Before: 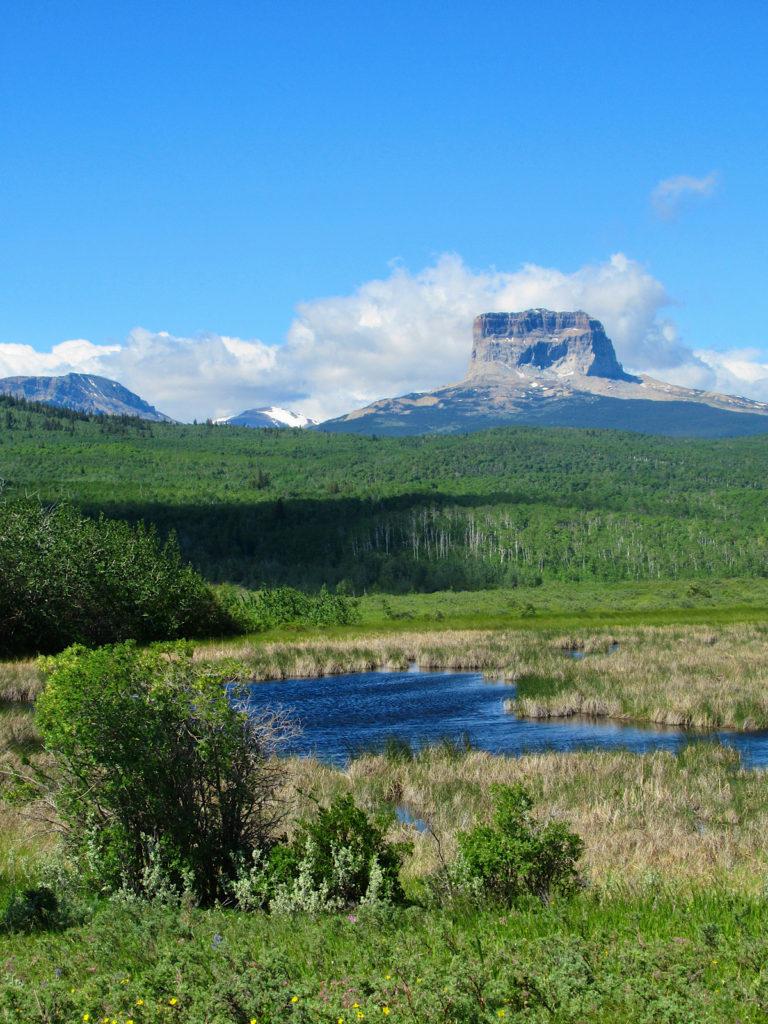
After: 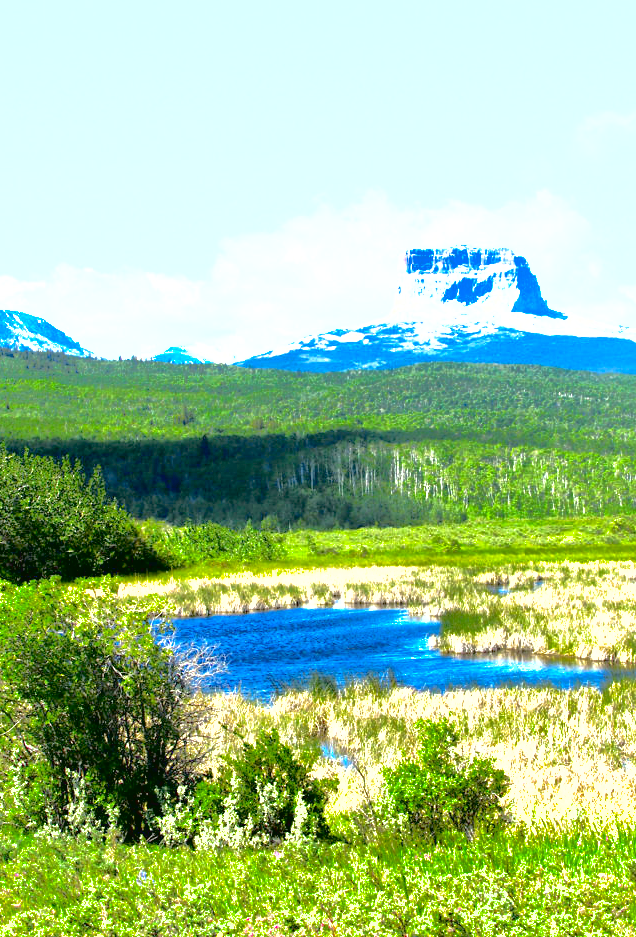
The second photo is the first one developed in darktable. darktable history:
tone curve: curves: ch0 [(0, 0.021) (0.049, 0.044) (0.157, 0.131) (0.365, 0.359) (0.499, 0.517) (0.675, 0.667) (0.856, 0.83) (1, 0.969)]; ch1 [(0, 0) (0.302, 0.309) (0.433, 0.443) (0.472, 0.47) (0.502, 0.503) (0.527, 0.516) (0.564, 0.557) (0.614, 0.645) (0.677, 0.722) (0.859, 0.889) (1, 1)]; ch2 [(0, 0) (0.33, 0.301) (0.447, 0.44) (0.487, 0.496) (0.502, 0.501) (0.535, 0.537) (0.565, 0.558) (0.608, 0.624) (1, 1)], color space Lab, independent channels, preserve colors none
exposure: black level correction 0.005, exposure 2.084 EV, compensate highlight preservation false
shadows and highlights: shadows 40, highlights -60
crop: left 9.807%, top 6.259%, right 7.334%, bottom 2.177%
